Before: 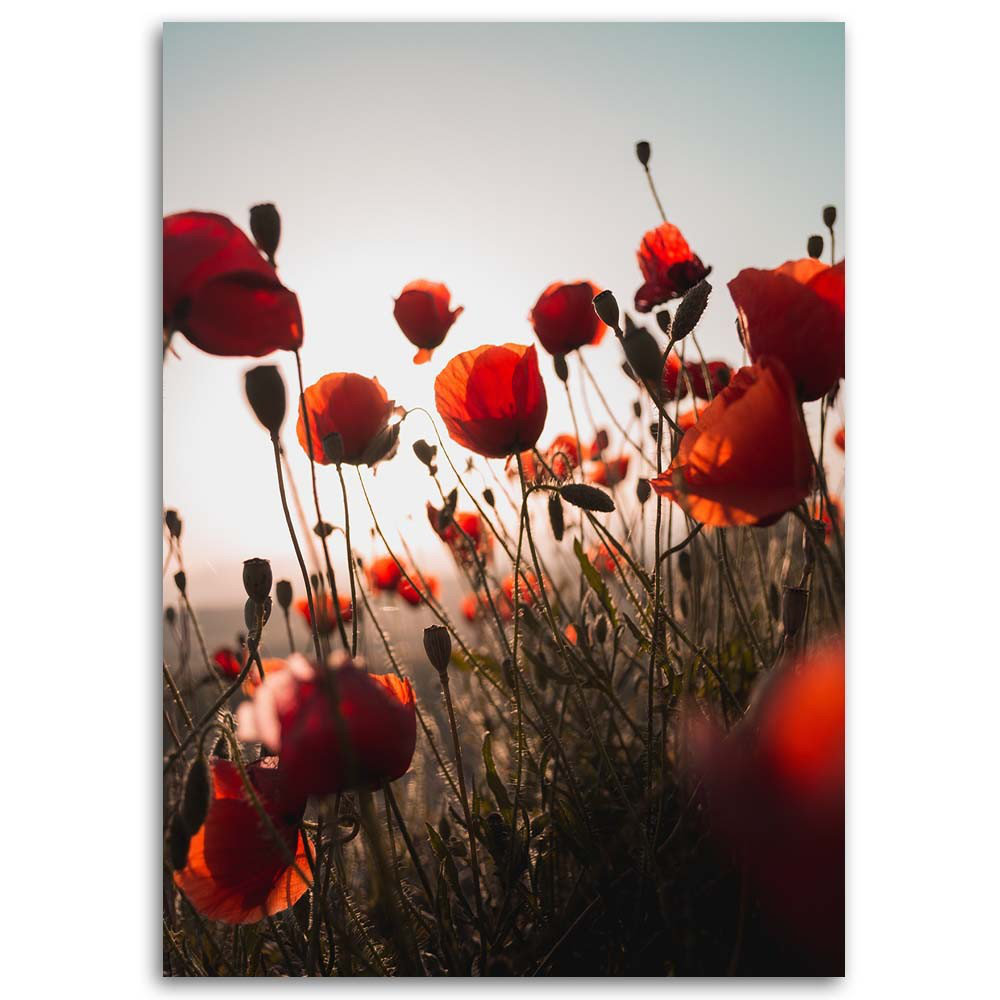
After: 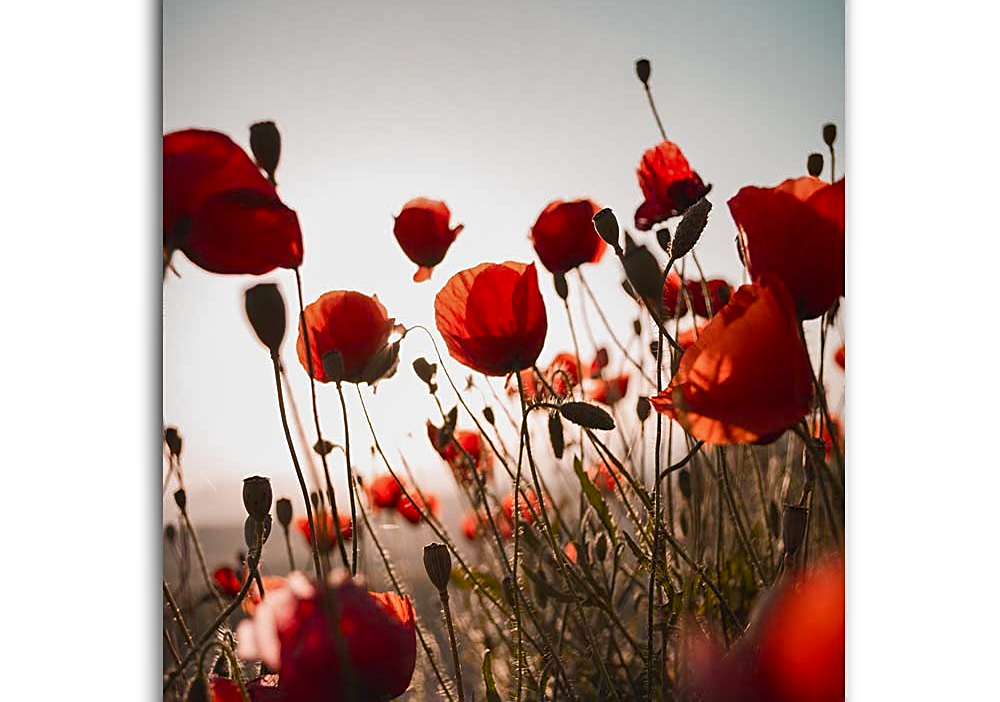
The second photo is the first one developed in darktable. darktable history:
color balance rgb: perceptual saturation grading › global saturation 20%, perceptual saturation grading › highlights -49.826%, perceptual saturation grading › shadows 24.305%
sharpen: on, module defaults
shadows and highlights: soften with gaussian
crop and rotate: top 8.203%, bottom 21.52%
